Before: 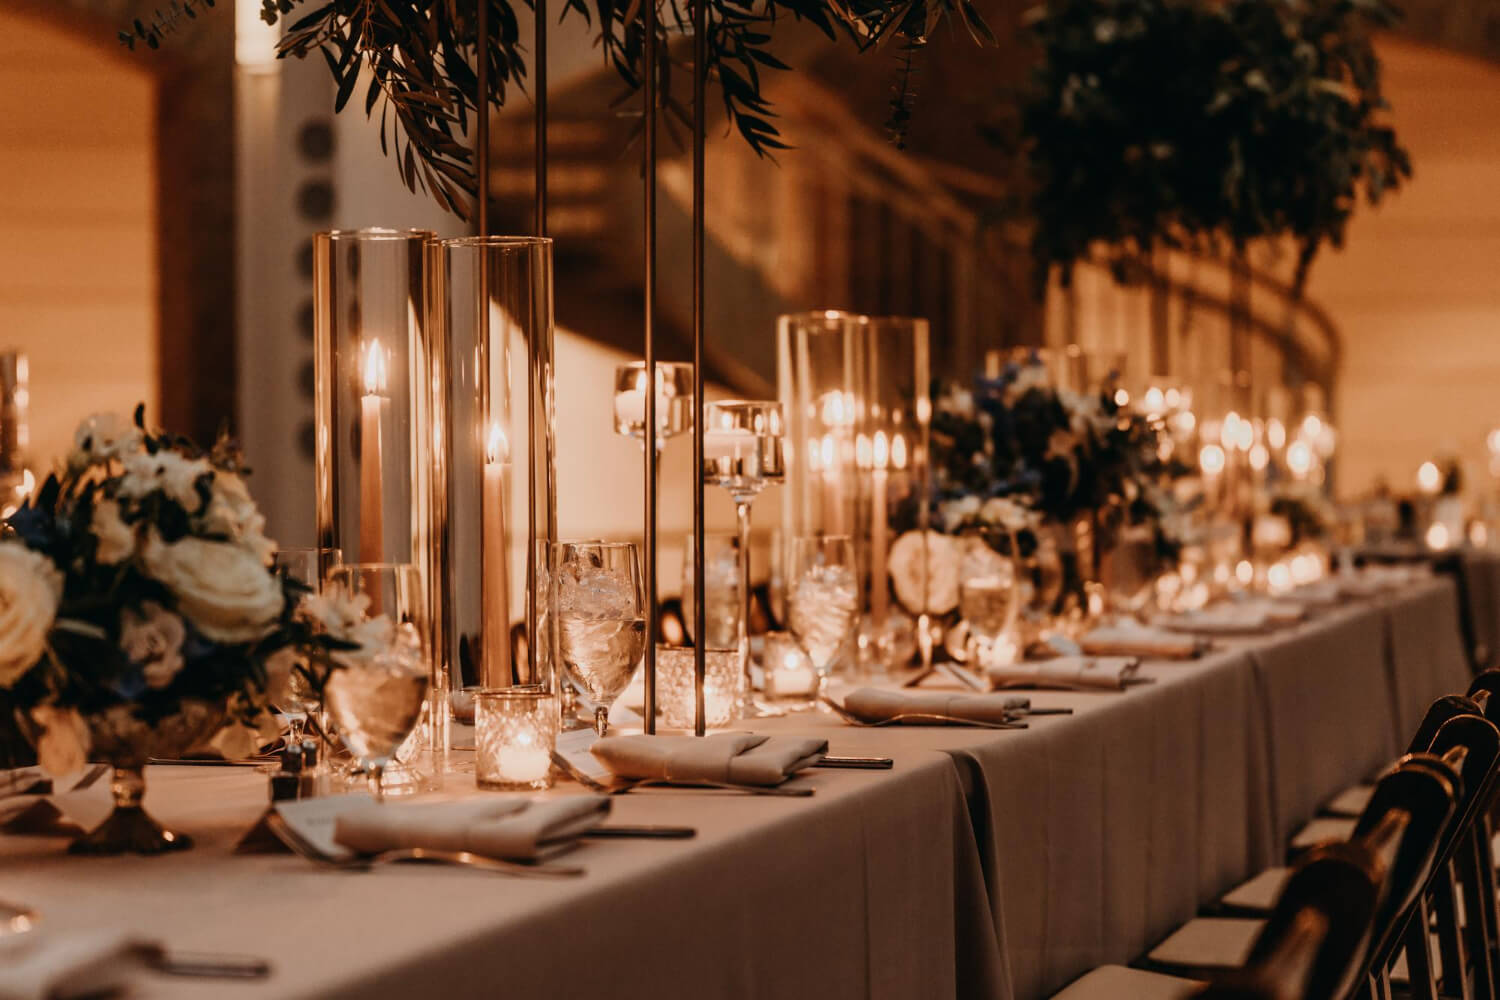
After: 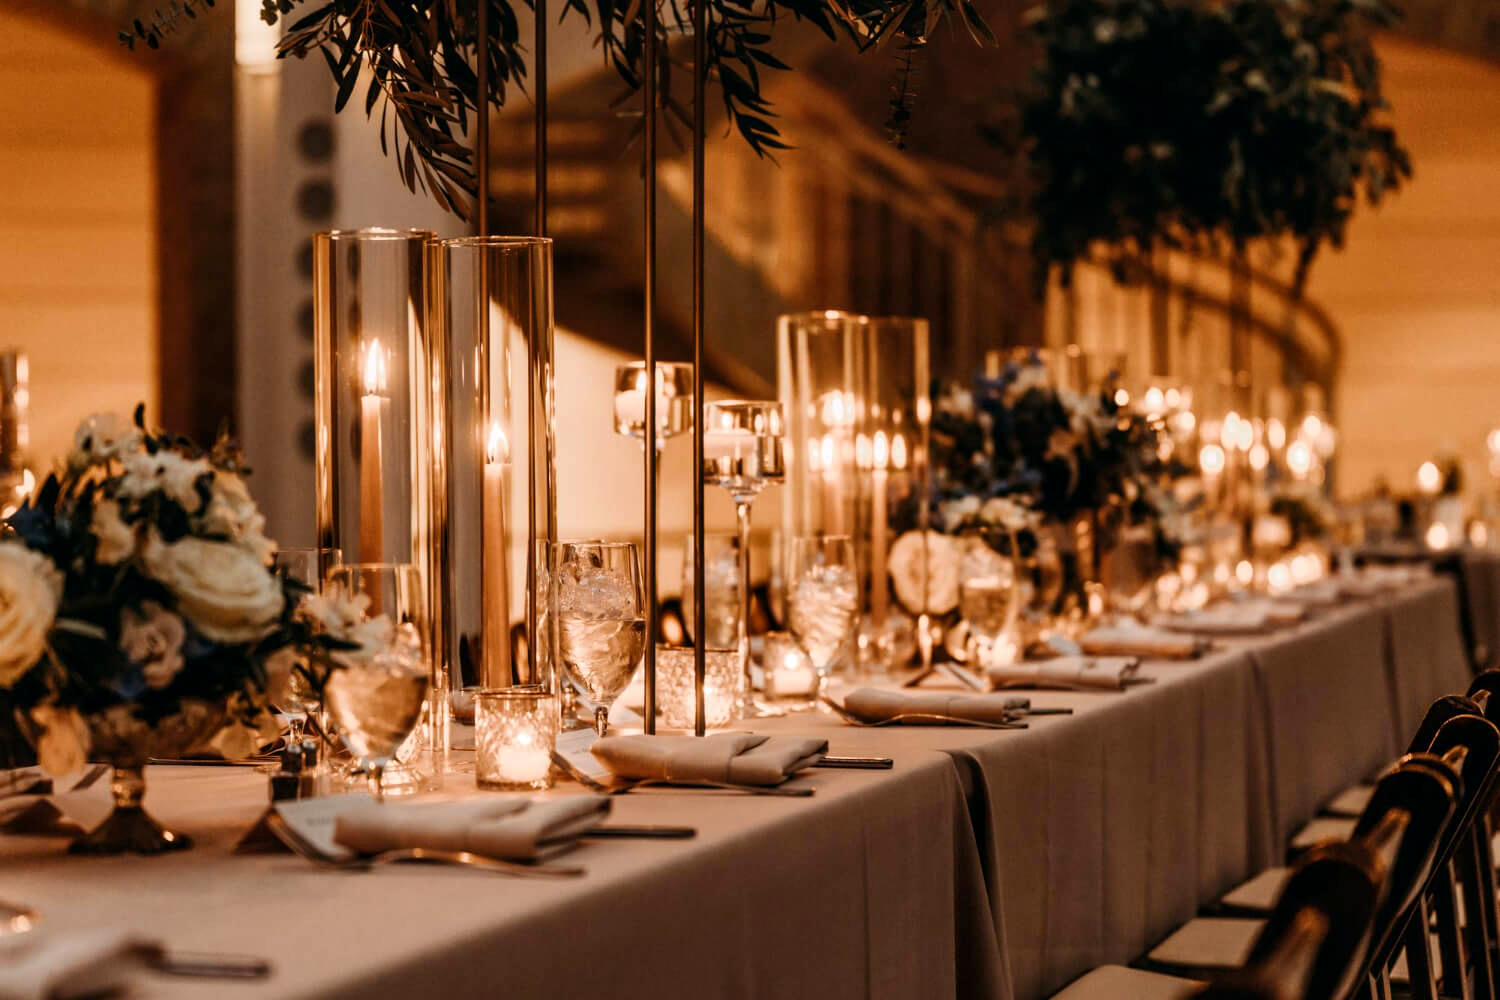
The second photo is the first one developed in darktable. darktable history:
color balance rgb: highlights gain › luminance 14.957%, perceptual saturation grading › global saturation 9.956%, global vibrance 11.217%
shadows and highlights: shadows 13.79, white point adjustment 1.22, soften with gaussian
local contrast: highlights 100%, shadows 101%, detail 120%, midtone range 0.2
